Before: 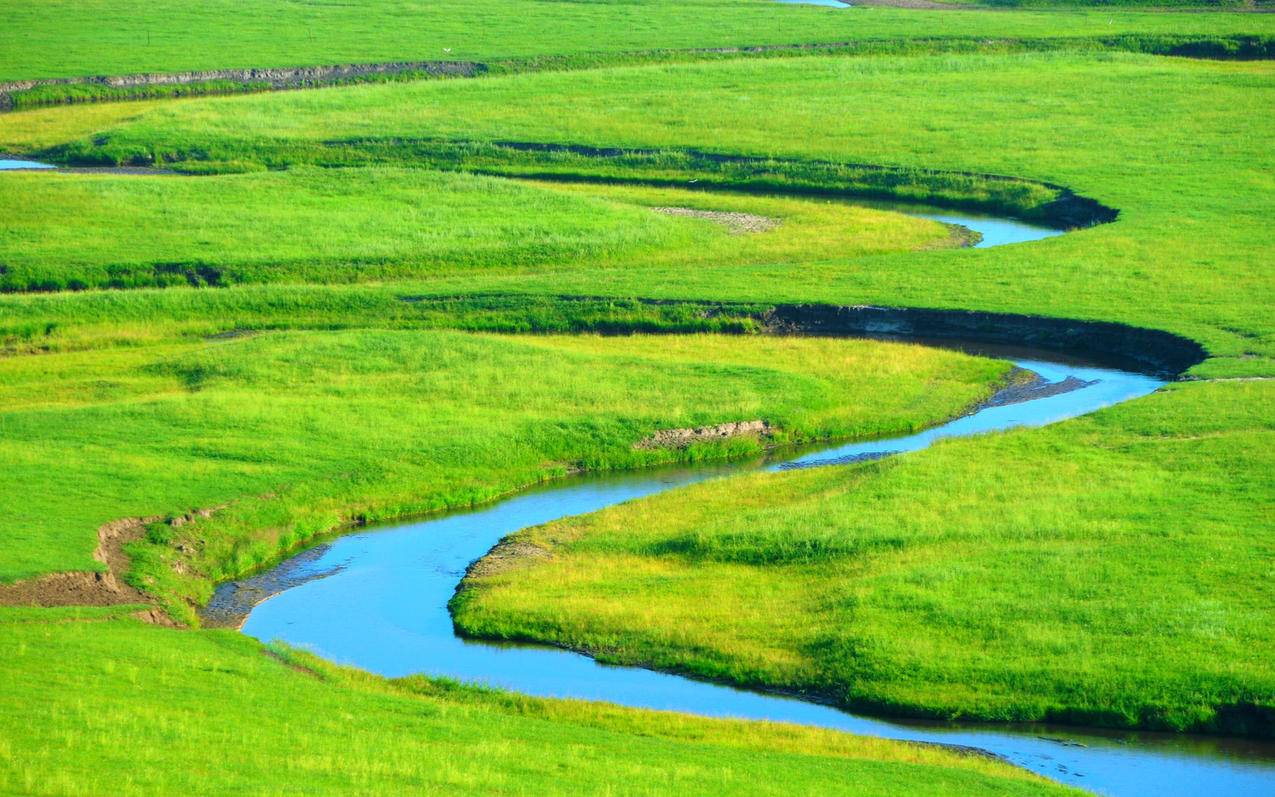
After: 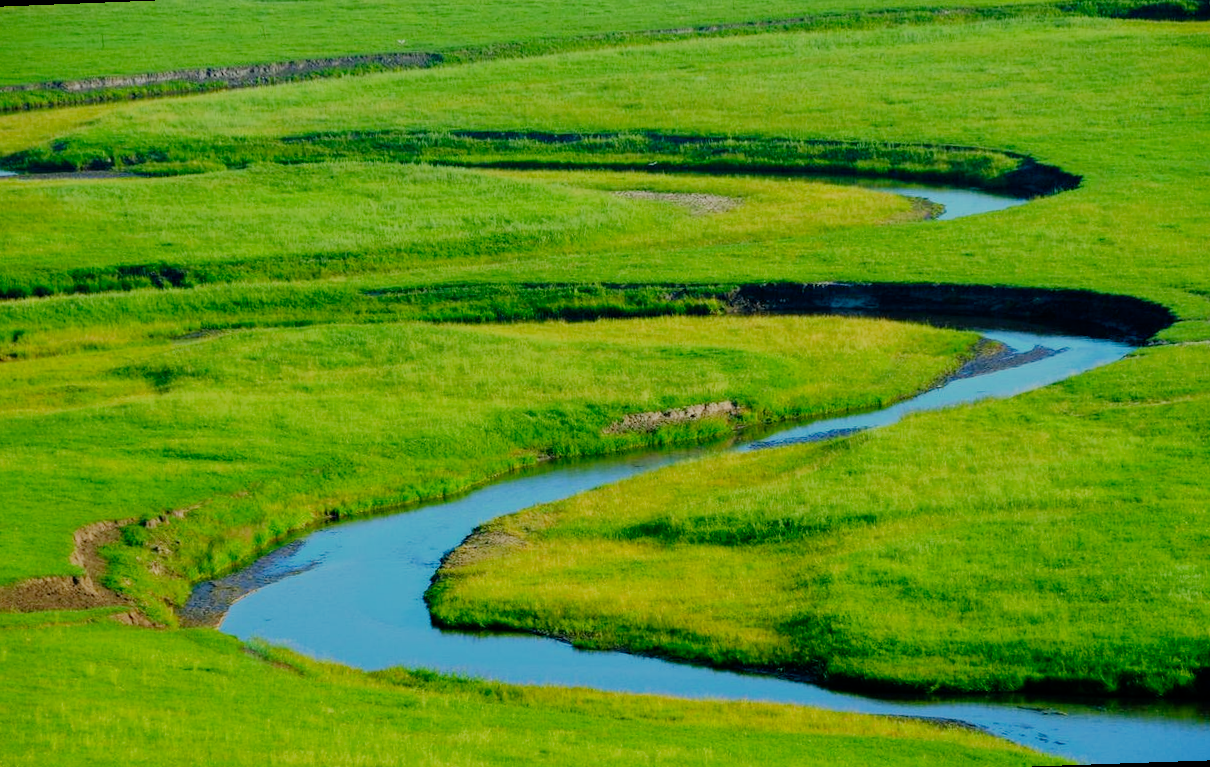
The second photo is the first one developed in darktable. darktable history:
filmic rgb: middle gray luminance 29%, black relative exposure -10.3 EV, white relative exposure 5.5 EV, threshold 6 EV, target black luminance 0%, hardness 3.95, latitude 2.04%, contrast 1.132, highlights saturation mix 5%, shadows ↔ highlights balance 15.11%, preserve chrominance no, color science v3 (2019), use custom middle-gray values true, iterations of high-quality reconstruction 0, enable highlight reconstruction true
rotate and perspective: rotation -2.12°, lens shift (vertical) 0.009, lens shift (horizontal) -0.008, automatic cropping original format, crop left 0.036, crop right 0.964, crop top 0.05, crop bottom 0.959
